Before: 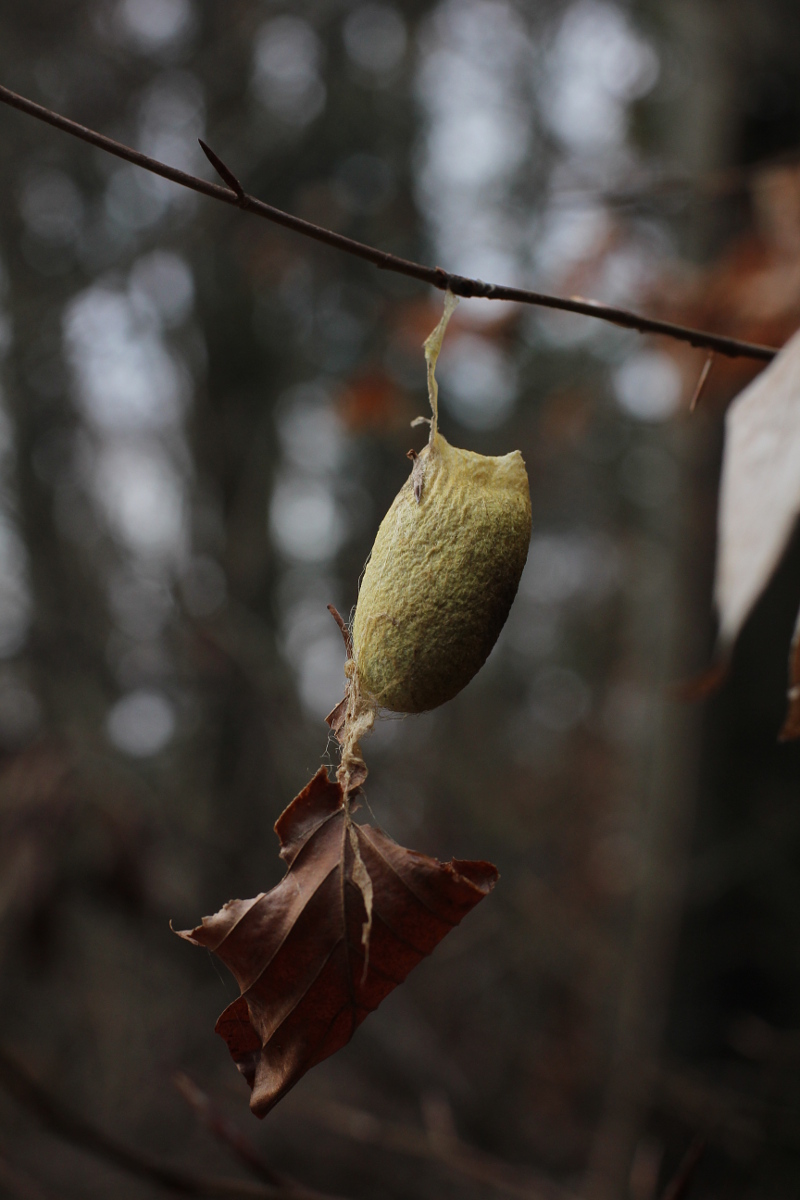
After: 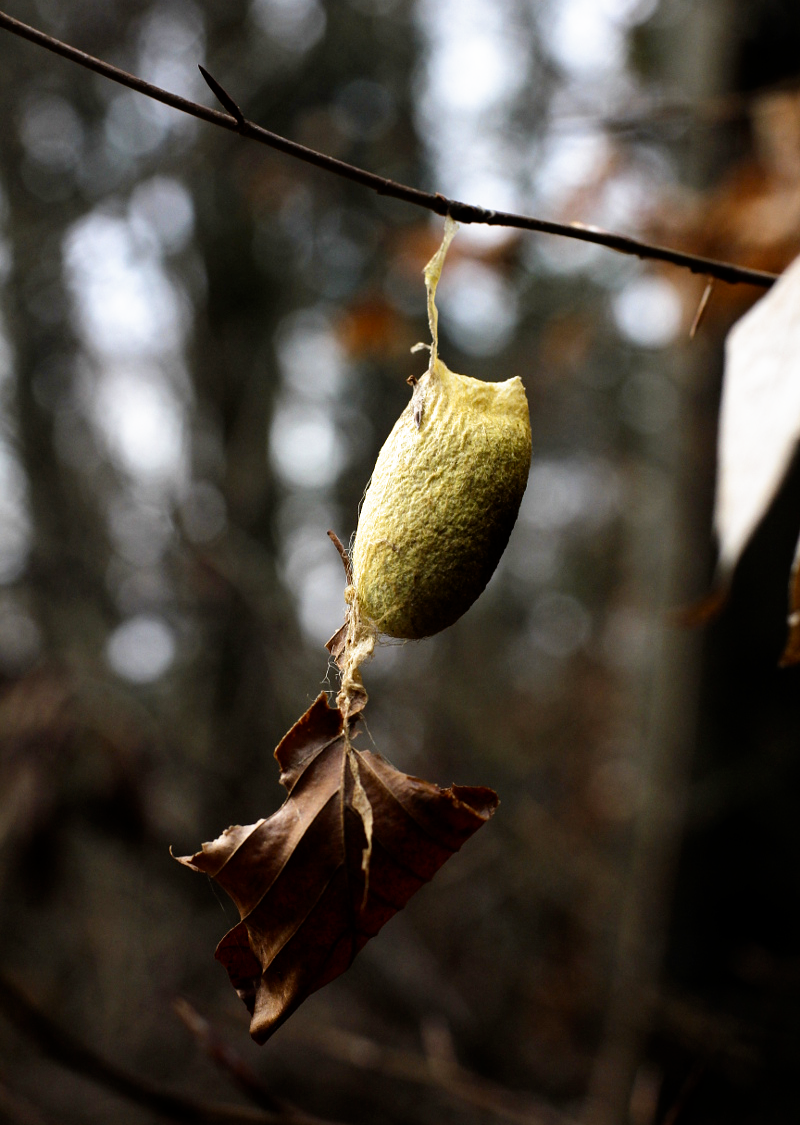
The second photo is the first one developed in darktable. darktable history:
color contrast: green-magenta contrast 0.8, blue-yellow contrast 1.1, unbound 0
filmic rgb: black relative exposure -8.7 EV, white relative exposure 2.7 EV, threshold 3 EV, target black luminance 0%, hardness 6.25, latitude 75%, contrast 1.325, highlights saturation mix -5%, preserve chrominance no, color science v5 (2021), iterations of high-quality reconstruction 0, enable highlight reconstruction true
exposure: black level correction -0.001, exposure 0.9 EV, compensate exposure bias true, compensate highlight preservation false
crop and rotate: top 6.25%
